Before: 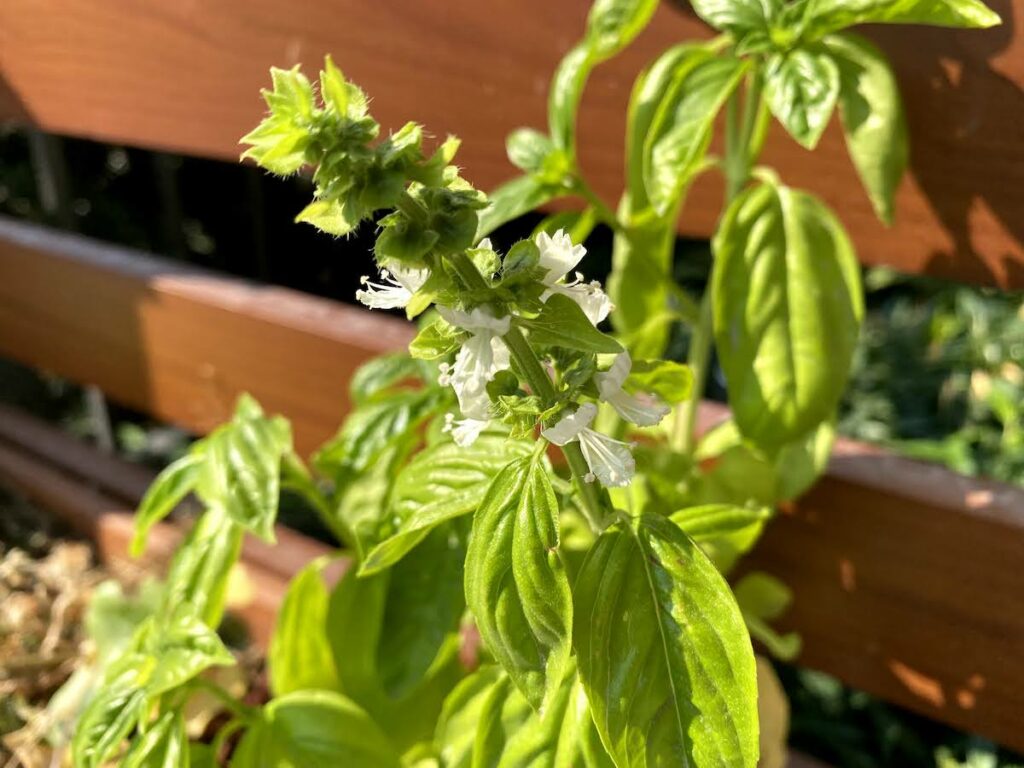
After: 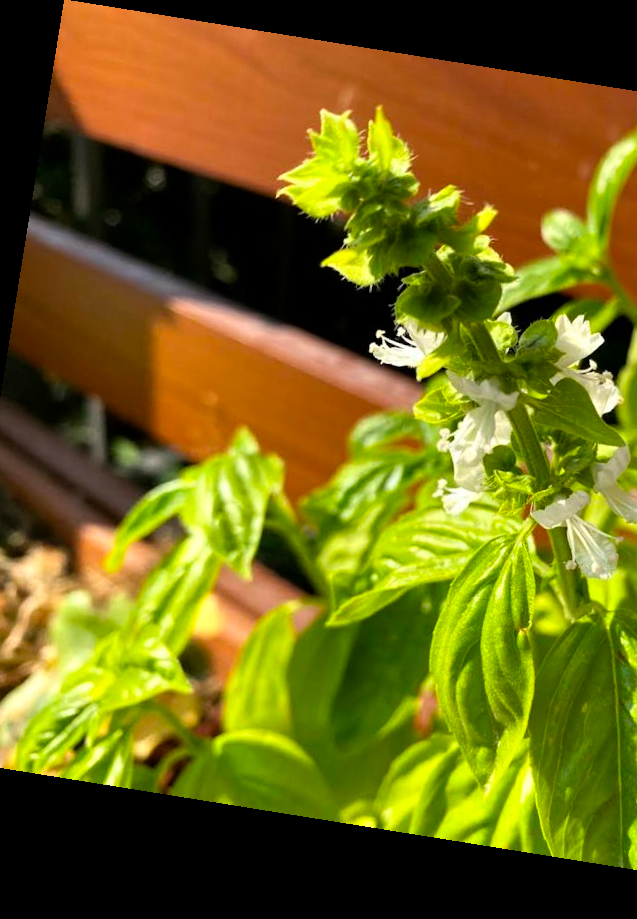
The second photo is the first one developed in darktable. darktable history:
rgb curve: curves: ch0 [(0, 0) (0.078, 0.051) (0.929, 0.956) (1, 1)], compensate middle gray true
color balance: output saturation 110%
rotate and perspective: rotation 9.12°, automatic cropping off
crop: left 5.114%, right 38.589%
